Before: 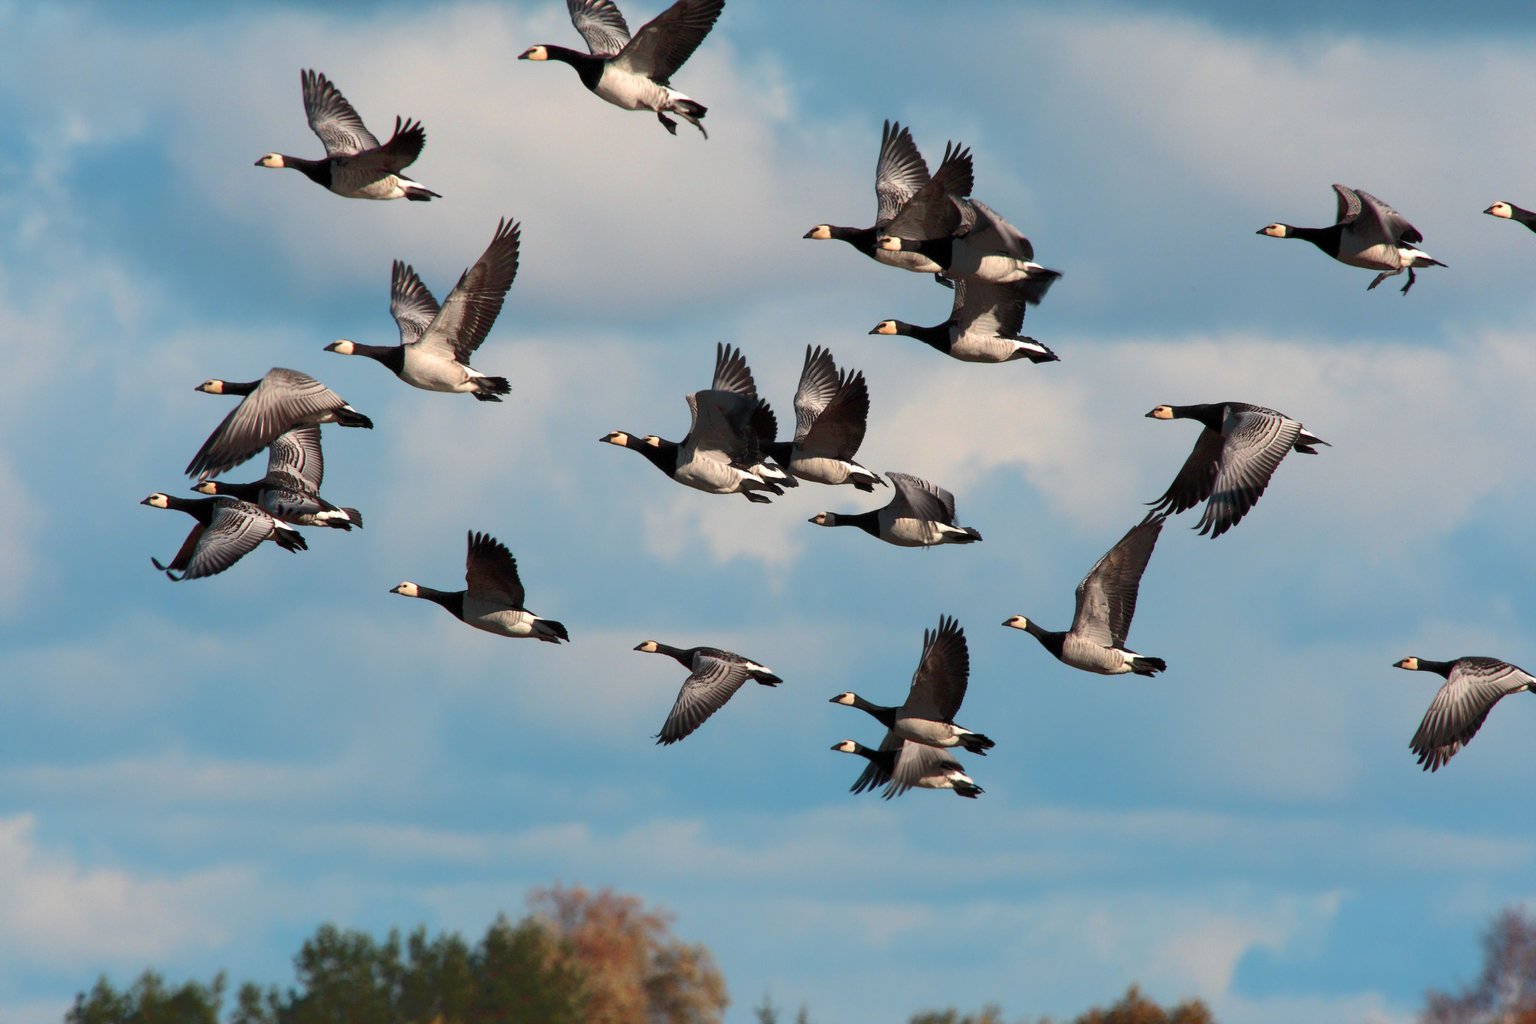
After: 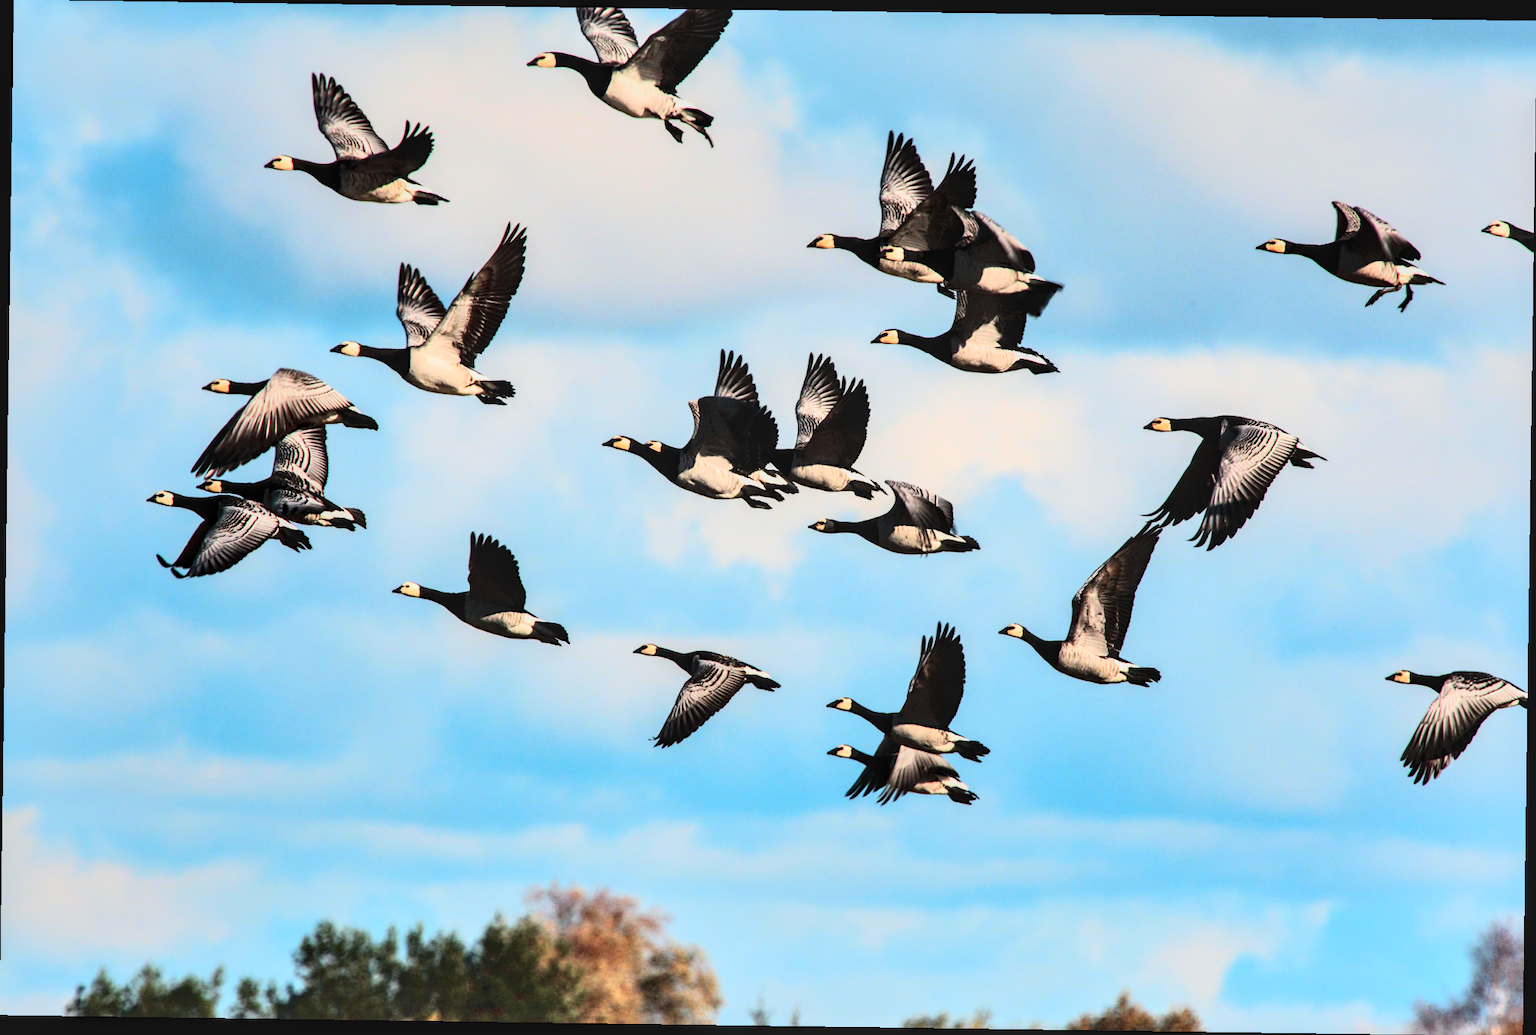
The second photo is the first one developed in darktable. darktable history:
rgb curve: curves: ch0 [(0, 0) (0.21, 0.15) (0.24, 0.21) (0.5, 0.75) (0.75, 0.96) (0.89, 0.99) (1, 1)]; ch1 [(0, 0.02) (0.21, 0.13) (0.25, 0.2) (0.5, 0.67) (0.75, 0.9) (0.89, 0.97) (1, 1)]; ch2 [(0, 0.02) (0.21, 0.13) (0.25, 0.2) (0.5, 0.67) (0.75, 0.9) (0.89, 0.97) (1, 1)], compensate middle gray true
local contrast: on, module defaults
rotate and perspective: rotation 0.8°, automatic cropping off
shadows and highlights: low approximation 0.01, soften with gaussian
